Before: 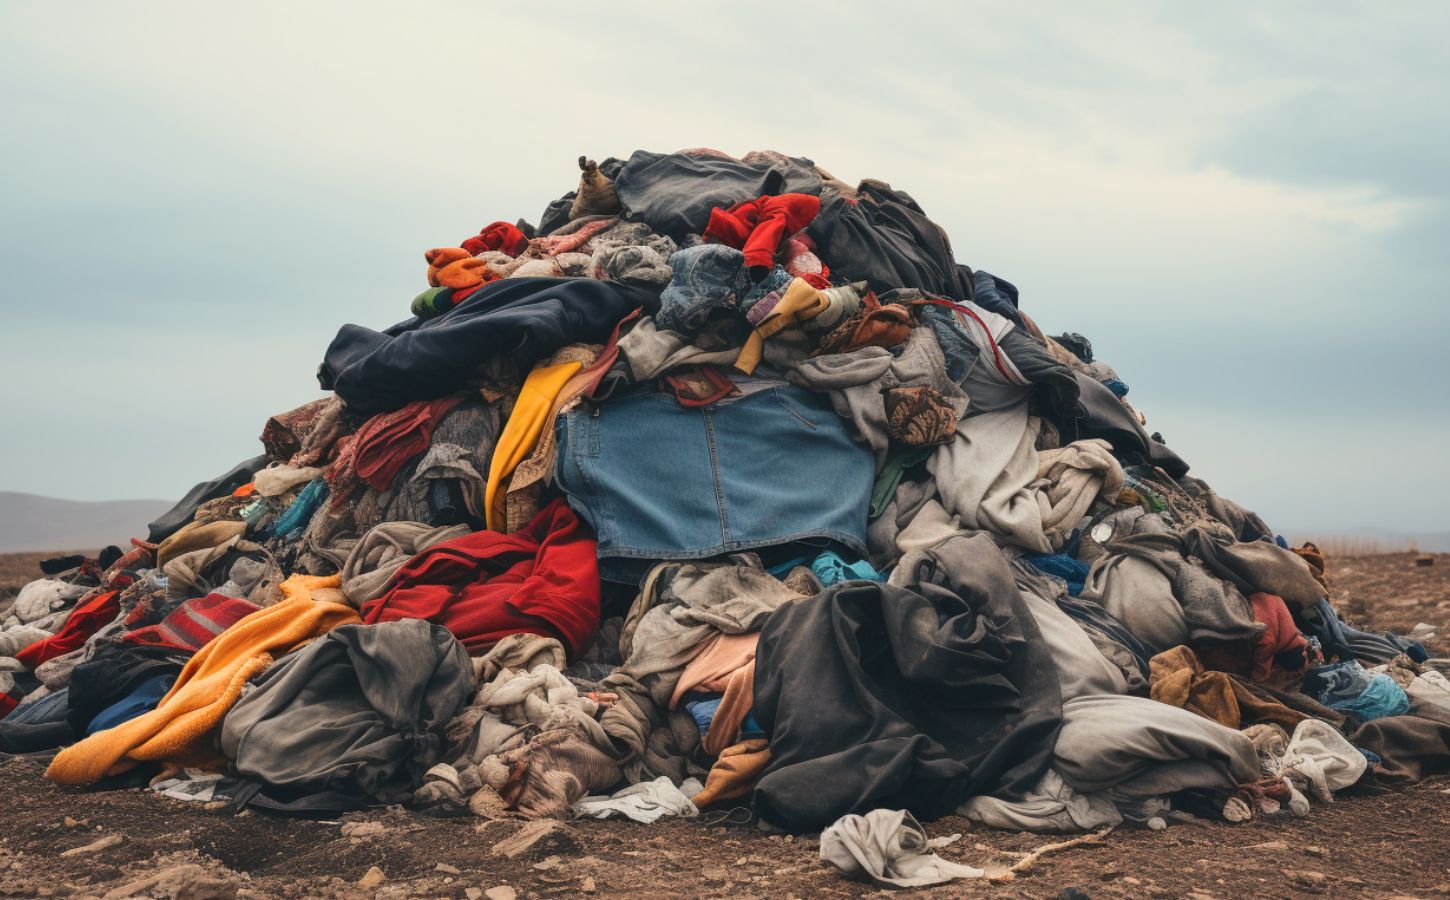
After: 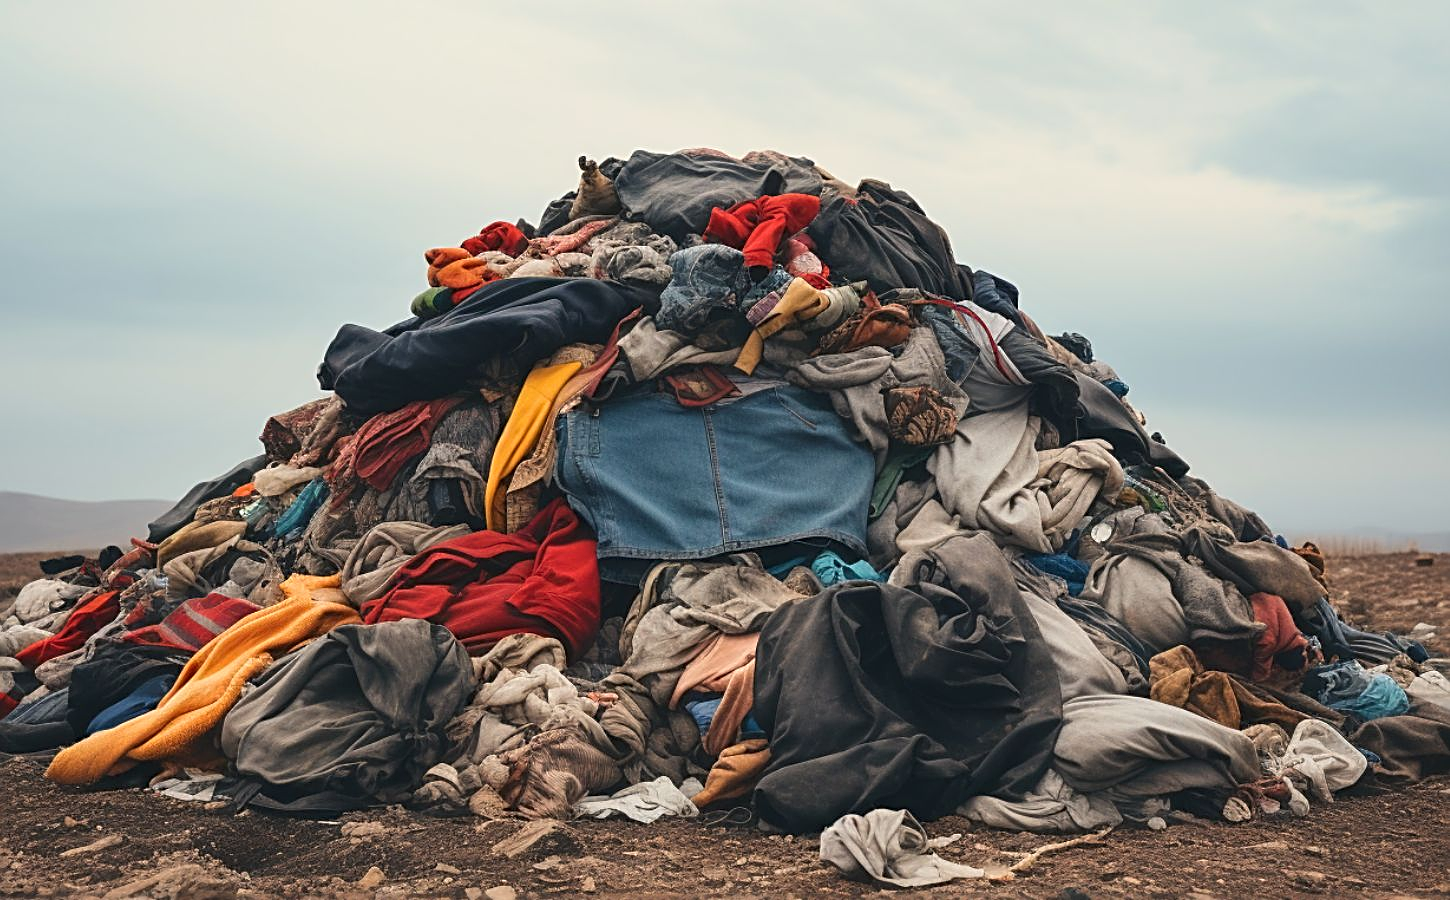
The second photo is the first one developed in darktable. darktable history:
sharpen: radius 2.531, amount 0.628
tone equalizer: on, module defaults
